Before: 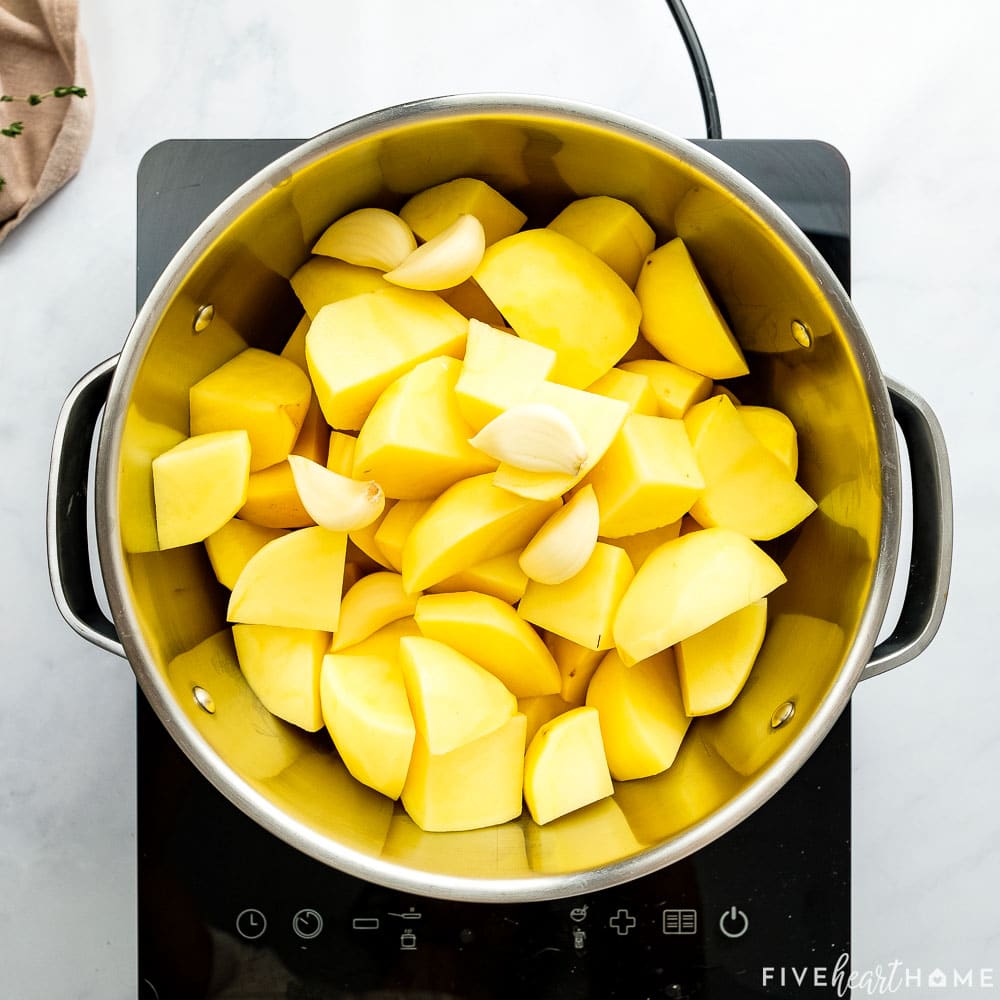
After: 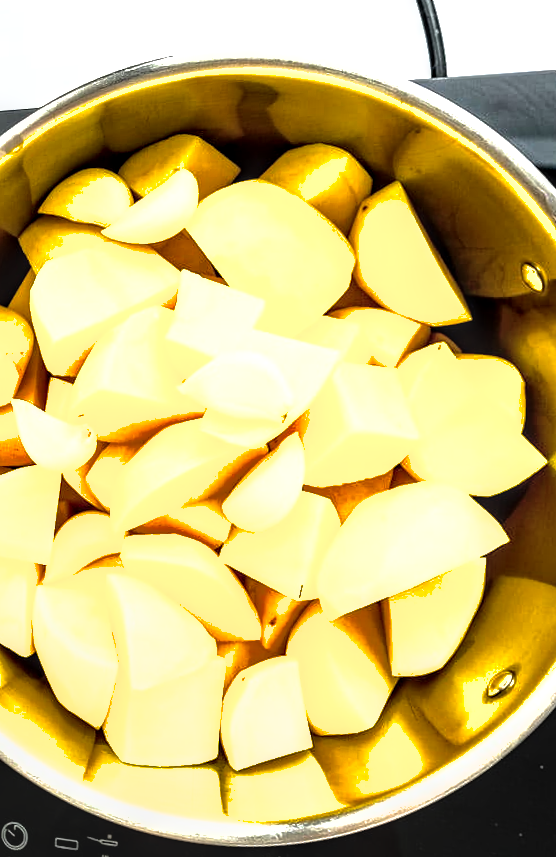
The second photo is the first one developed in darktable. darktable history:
rotate and perspective: rotation 1.69°, lens shift (vertical) -0.023, lens shift (horizontal) -0.291, crop left 0.025, crop right 0.988, crop top 0.092, crop bottom 0.842
crop: left 21.496%, right 22.254%
rgb curve: mode RGB, independent channels
tone equalizer: -8 EV -1.08 EV, -7 EV -1.01 EV, -6 EV -0.867 EV, -5 EV -0.578 EV, -3 EV 0.578 EV, -2 EV 0.867 EV, -1 EV 1.01 EV, +0 EV 1.08 EV, edges refinement/feathering 500, mask exposure compensation -1.57 EV, preserve details no
local contrast: highlights 59%, detail 145%
color balance: contrast 10%
shadows and highlights: on, module defaults
